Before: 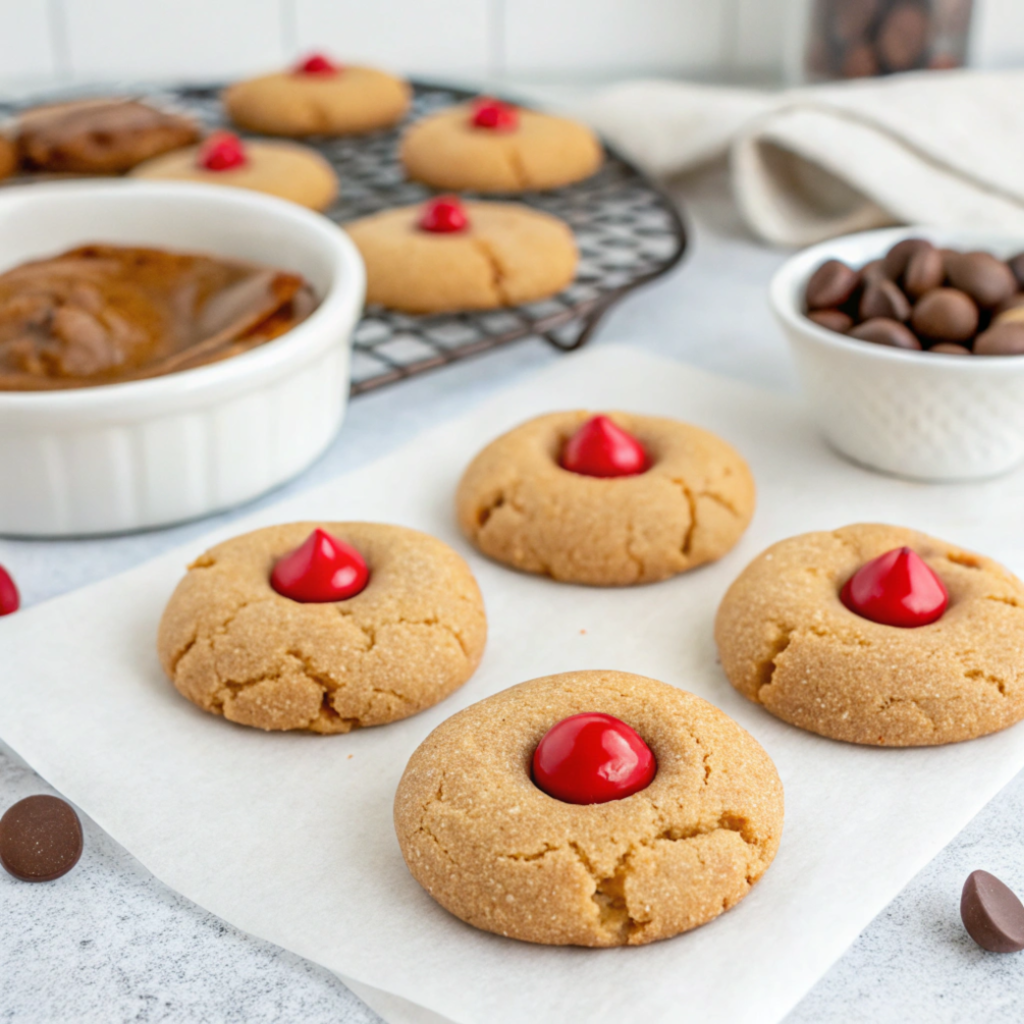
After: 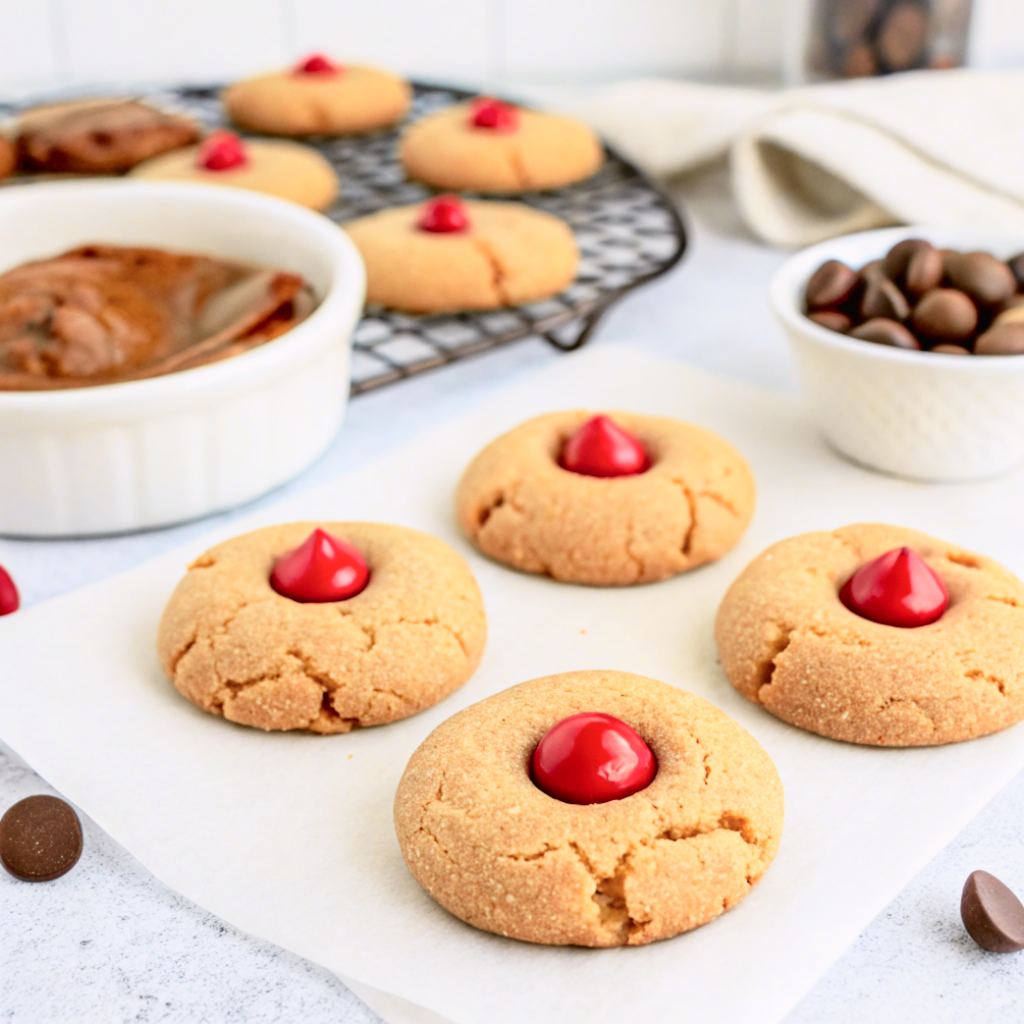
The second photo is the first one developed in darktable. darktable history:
tone curve: curves: ch0 [(0, 0.011) (0.053, 0.026) (0.174, 0.115) (0.398, 0.444) (0.673, 0.775) (0.829, 0.906) (0.991, 0.981)]; ch1 [(0, 0) (0.264, 0.22) (0.407, 0.373) (0.463, 0.457) (0.492, 0.501) (0.512, 0.513) (0.54, 0.543) (0.585, 0.617) (0.659, 0.686) (0.78, 0.8) (1, 1)]; ch2 [(0, 0) (0.438, 0.449) (0.473, 0.469) (0.503, 0.5) (0.523, 0.534) (0.562, 0.591) (0.612, 0.627) (0.701, 0.707) (1, 1)], color space Lab, independent channels, preserve colors none
